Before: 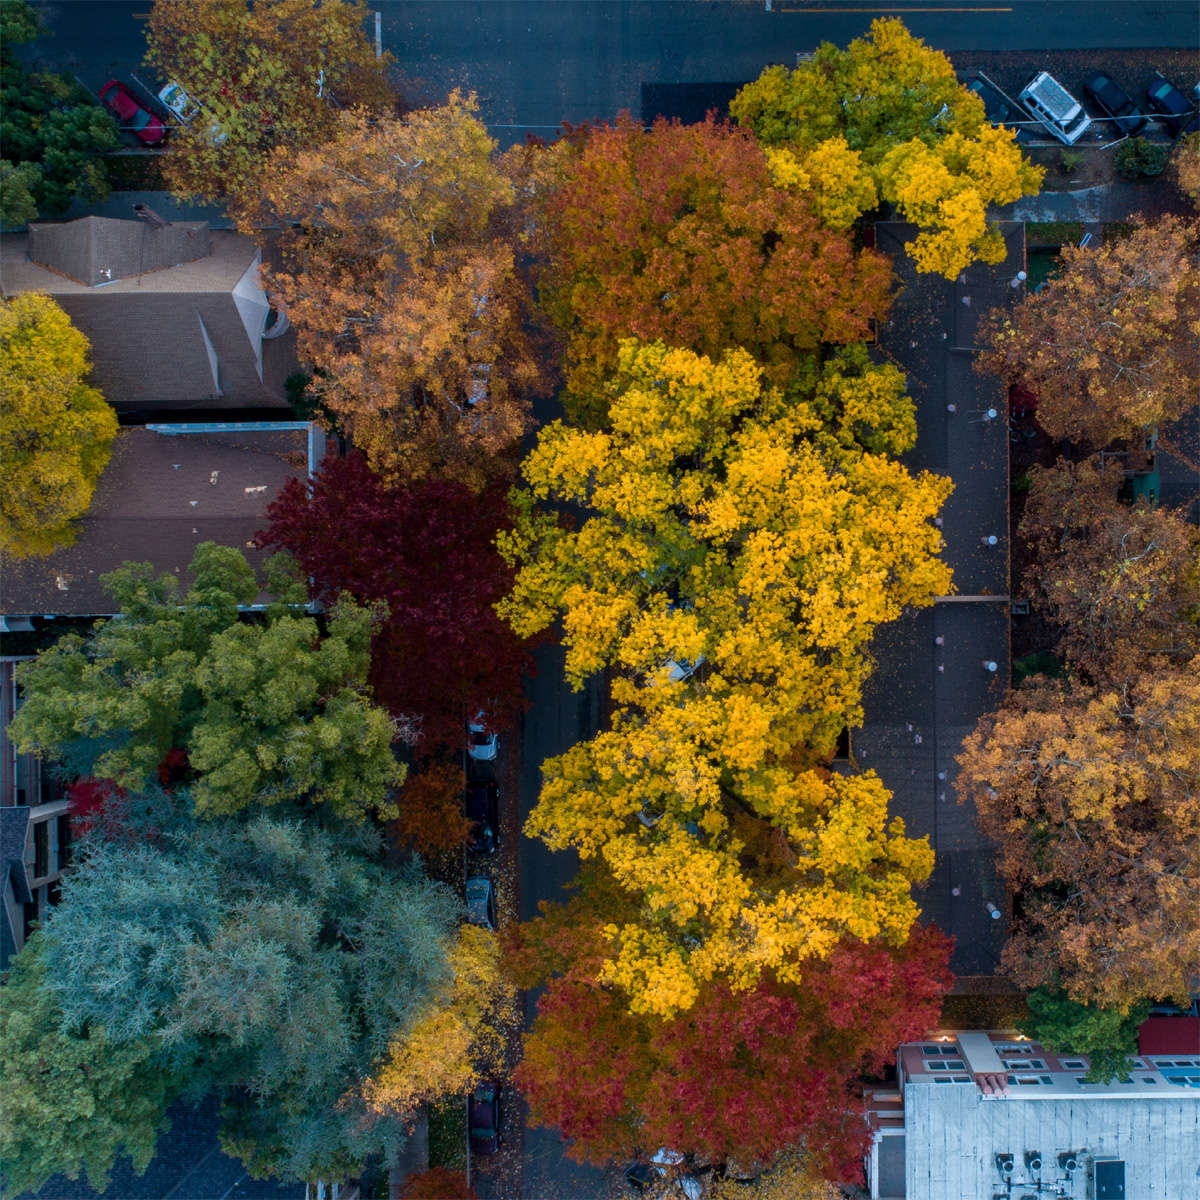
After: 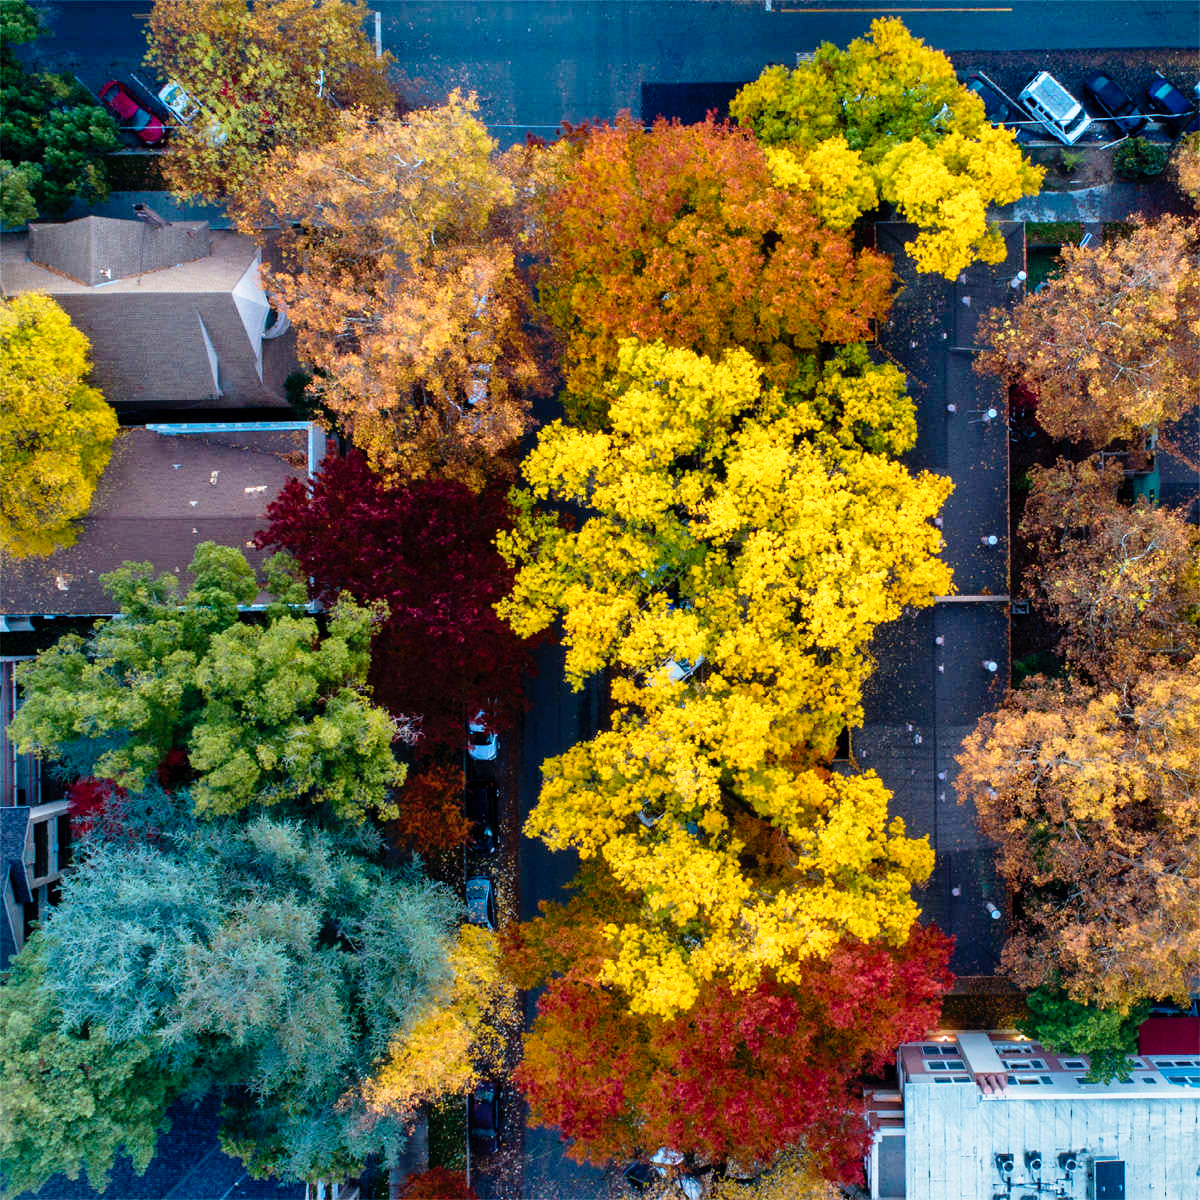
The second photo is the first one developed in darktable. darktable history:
base curve: curves: ch0 [(0, 0) (0.012, 0.01) (0.073, 0.168) (0.31, 0.711) (0.645, 0.957) (1, 1)], preserve colors none
shadows and highlights: low approximation 0.01, soften with gaussian
graduated density: rotation -180°, offset 27.42
